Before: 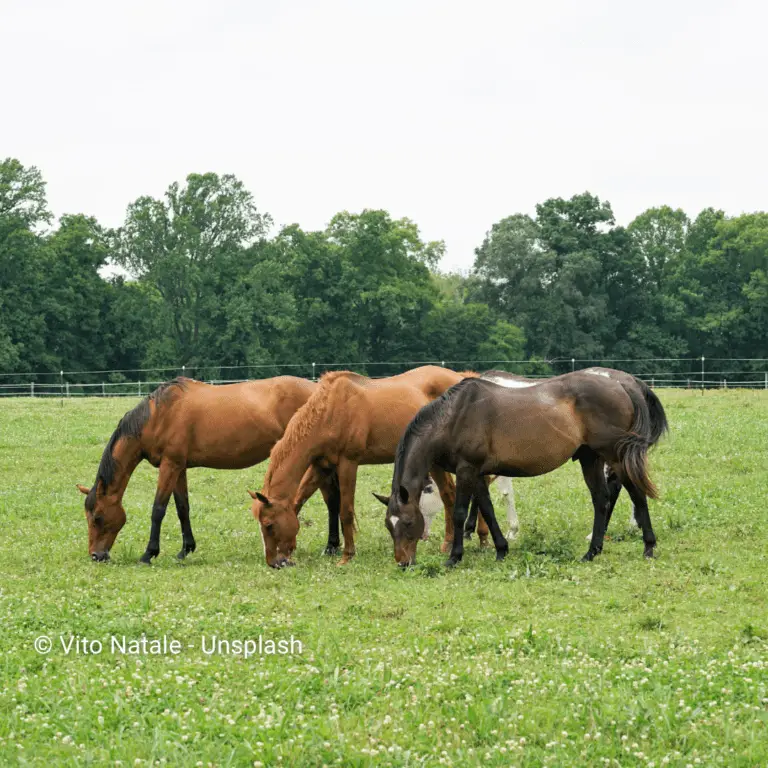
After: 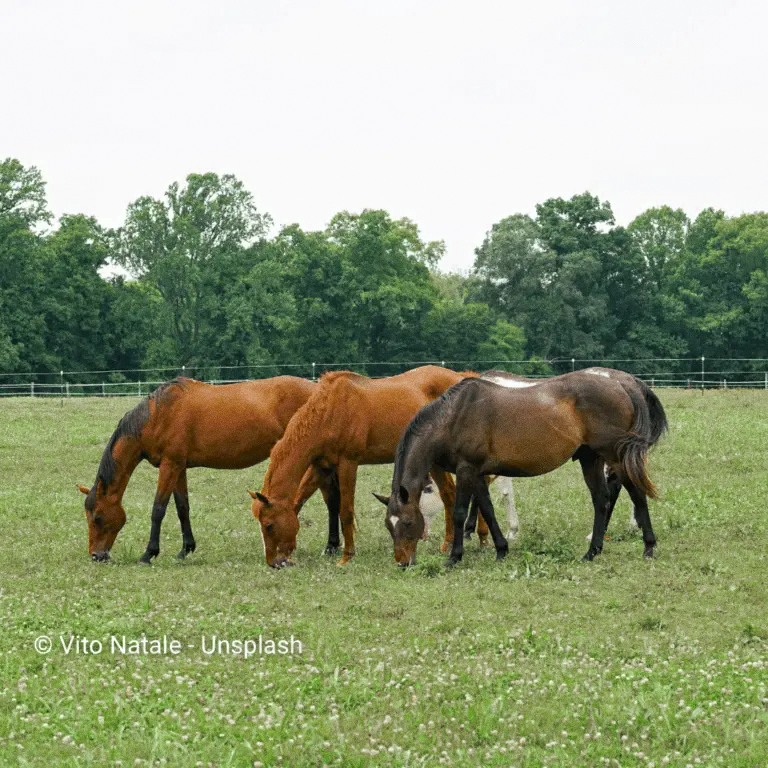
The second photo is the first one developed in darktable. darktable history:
grain: coarseness 0.09 ISO
color zones: curves: ch0 [(0.11, 0.396) (0.195, 0.36) (0.25, 0.5) (0.303, 0.412) (0.357, 0.544) (0.75, 0.5) (0.967, 0.328)]; ch1 [(0, 0.468) (0.112, 0.512) (0.202, 0.6) (0.25, 0.5) (0.307, 0.352) (0.357, 0.544) (0.75, 0.5) (0.963, 0.524)]
